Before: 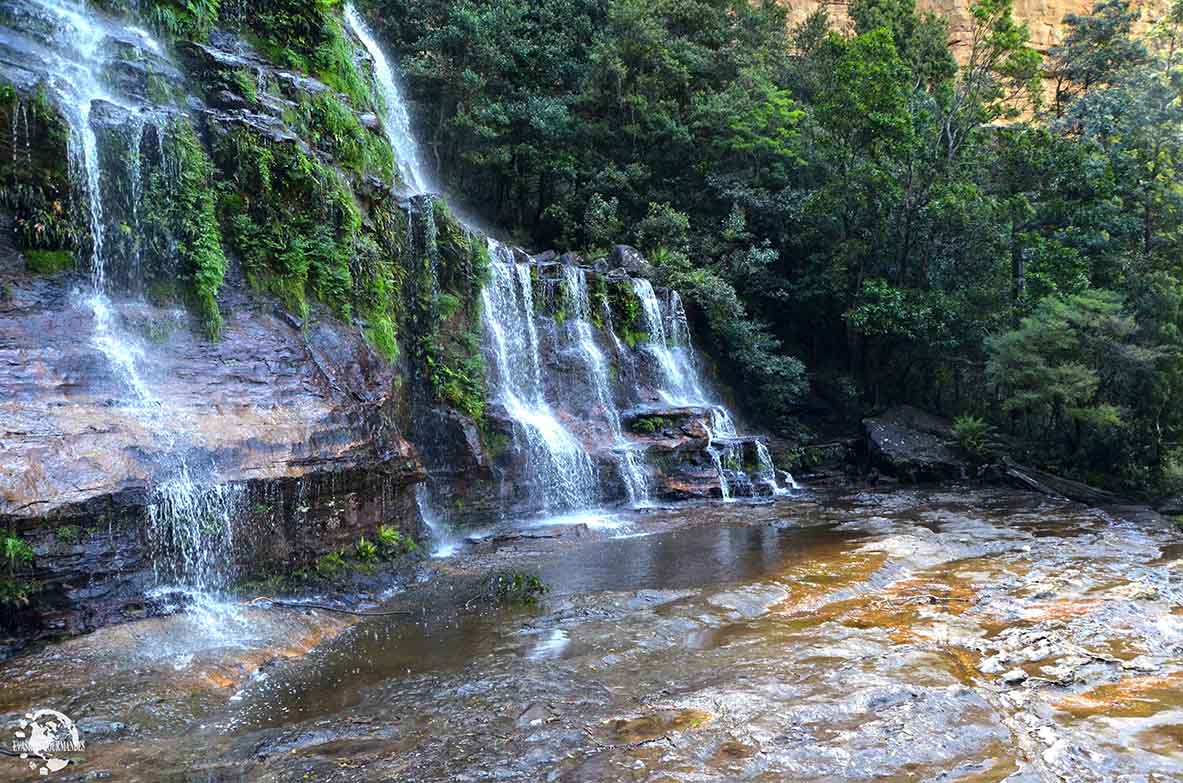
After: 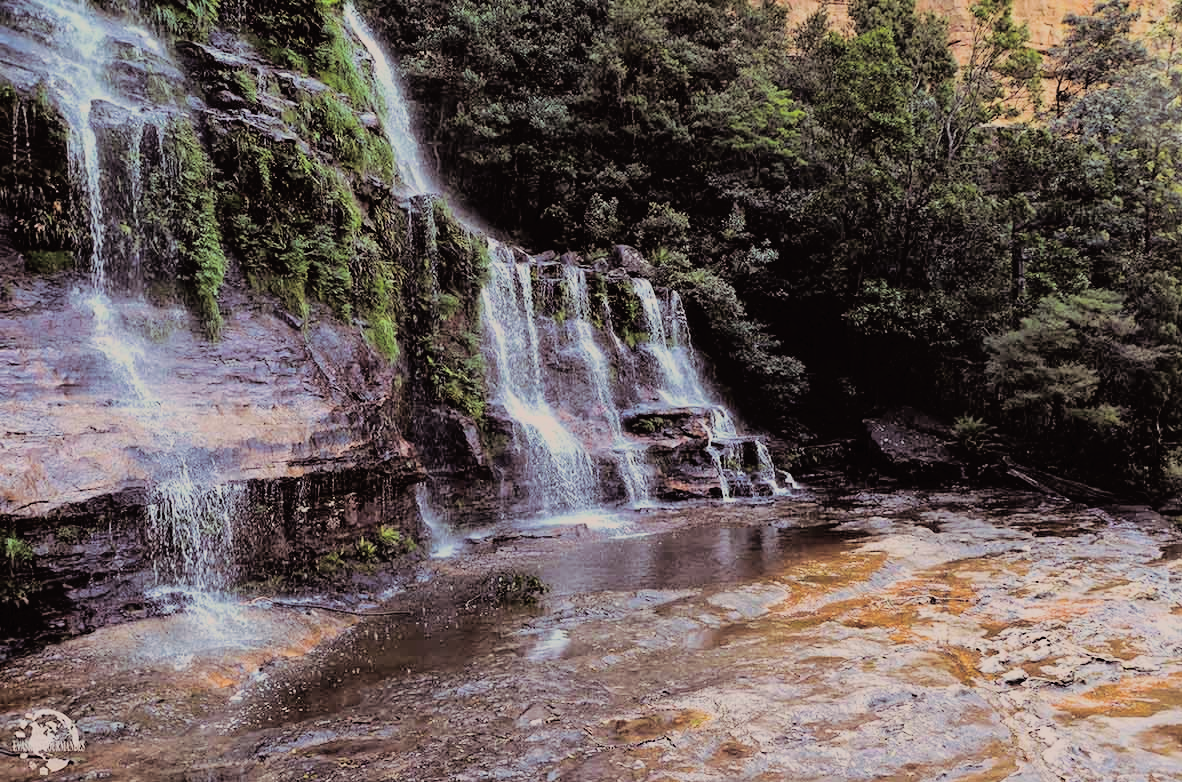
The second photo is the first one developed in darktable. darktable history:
white balance: red 1.127, blue 0.943
split-toning: shadows › saturation 0.24, highlights › hue 54°, highlights › saturation 0.24
tone curve: curves: ch0 [(0, 0) (0.003, 0.018) (0.011, 0.019) (0.025, 0.02) (0.044, 0.024) (0.069, 0.034) (0.1, 0.049) (0.136, 0.082) (0.177, 0.136) (0.224, 0.196) (0.277, 0.263) (0.335, 0.329) (0.399, 0.401) (0.468, 0.473) (0.543, 0.546) (0.623, 0.625) (0.709, 0.698) (0.801, 0.779) (0.898, 0.867) (1, 1)], preserve colors none
filmic rgb: black relative exposure -7.65 EV, white relative exposure 4.56 EV, hardness 3.61, contrast 1.05
